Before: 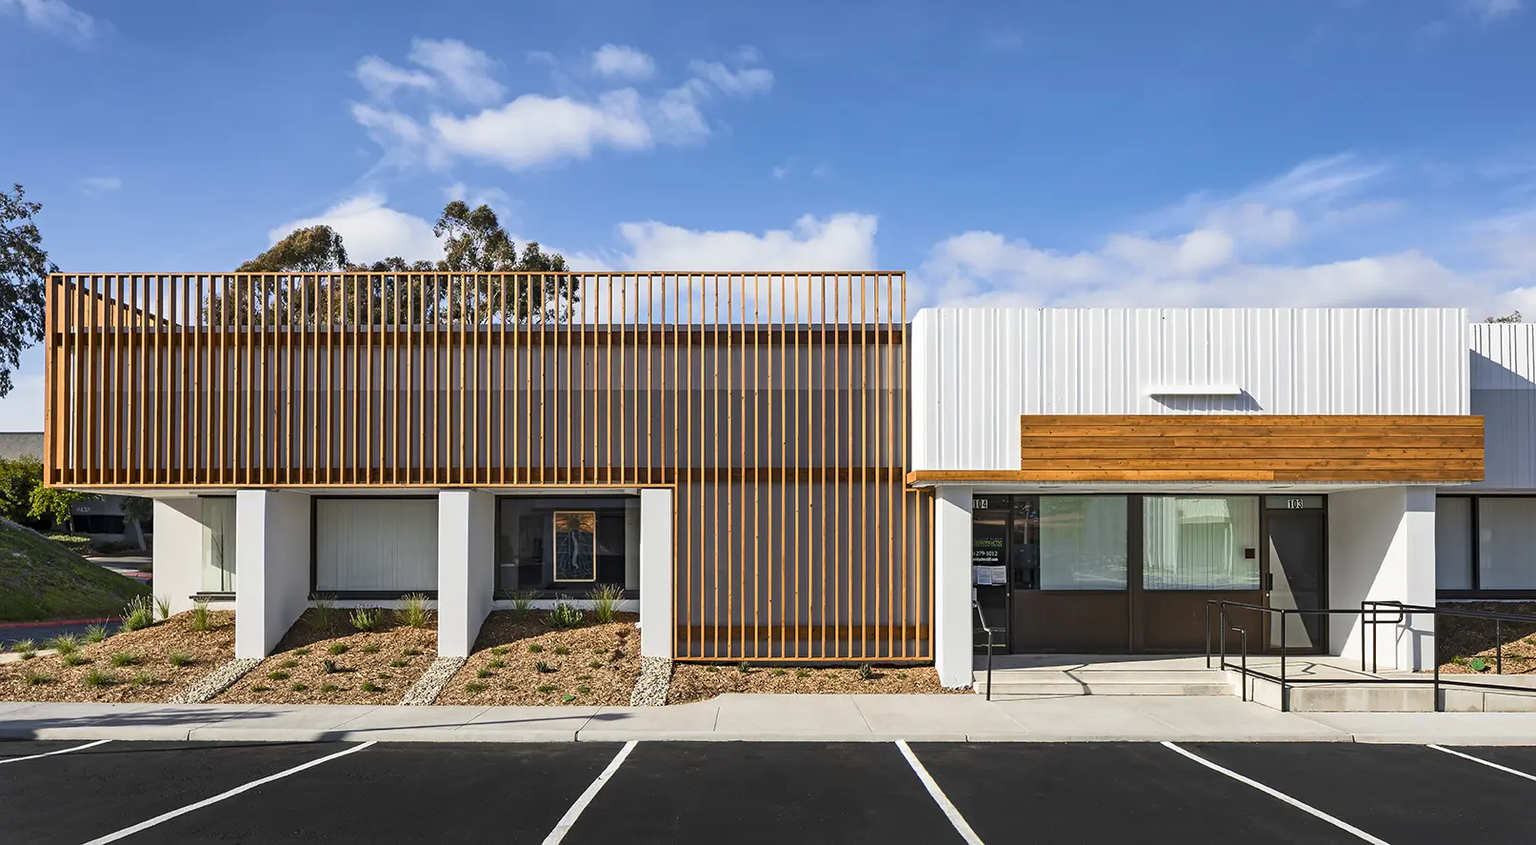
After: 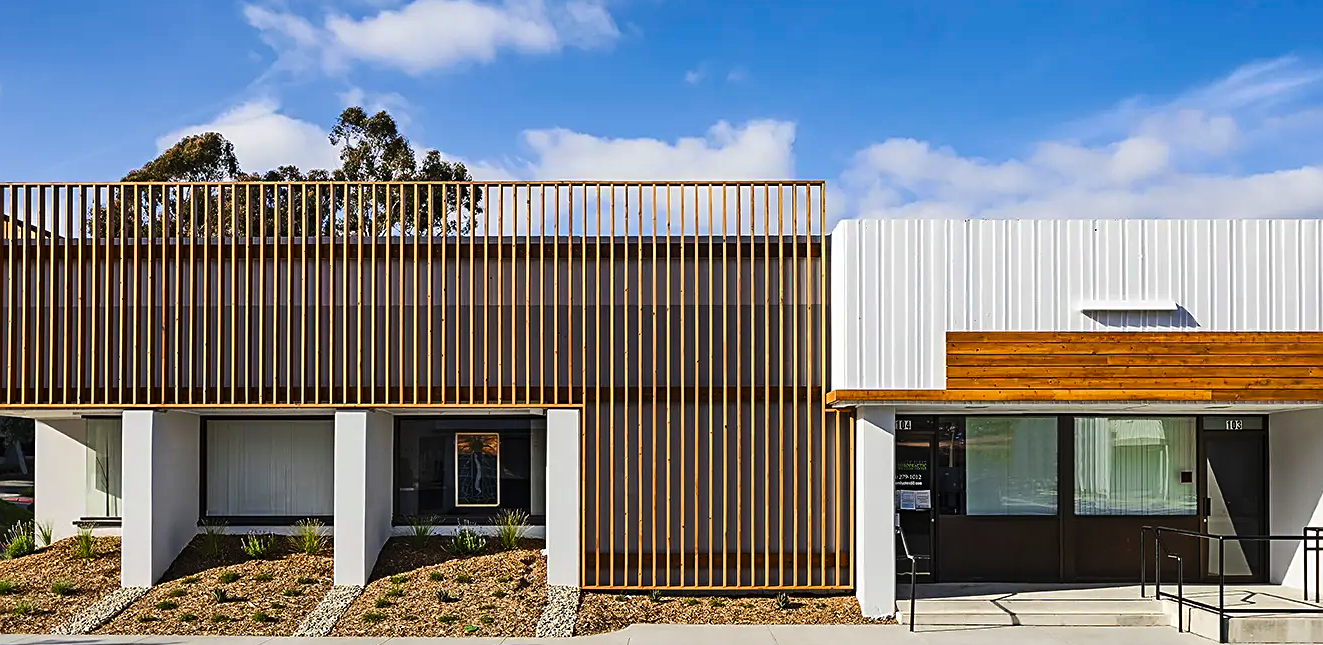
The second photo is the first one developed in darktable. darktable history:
tone curve: curves: ch0 [(0, 0) (0.003, 0.008) (0.011, 0.011) (0.025, 0.014) (0.044, 0.021) (0.069, 0.029) (0.1, 0.042) (0.136, 0.06) (0.177, 0.09) (0.224, 0.126) (0.277, 0.177) (0.335, 0.243) (0.399, 0.31) (0.468, 0.388) (0.543, 0.484) (0.623, 0.585) (0.709, 0.683) (0.801, 0.775) (0.898, 0.873) (1, 1)], preserve colors none
contrast brightness saturation: contrast 0.04, saturation 0.16
crop: left 7.856%, top 11.836%, right 10.12%, bottom 15.387%
sharpen: on, module defaults
